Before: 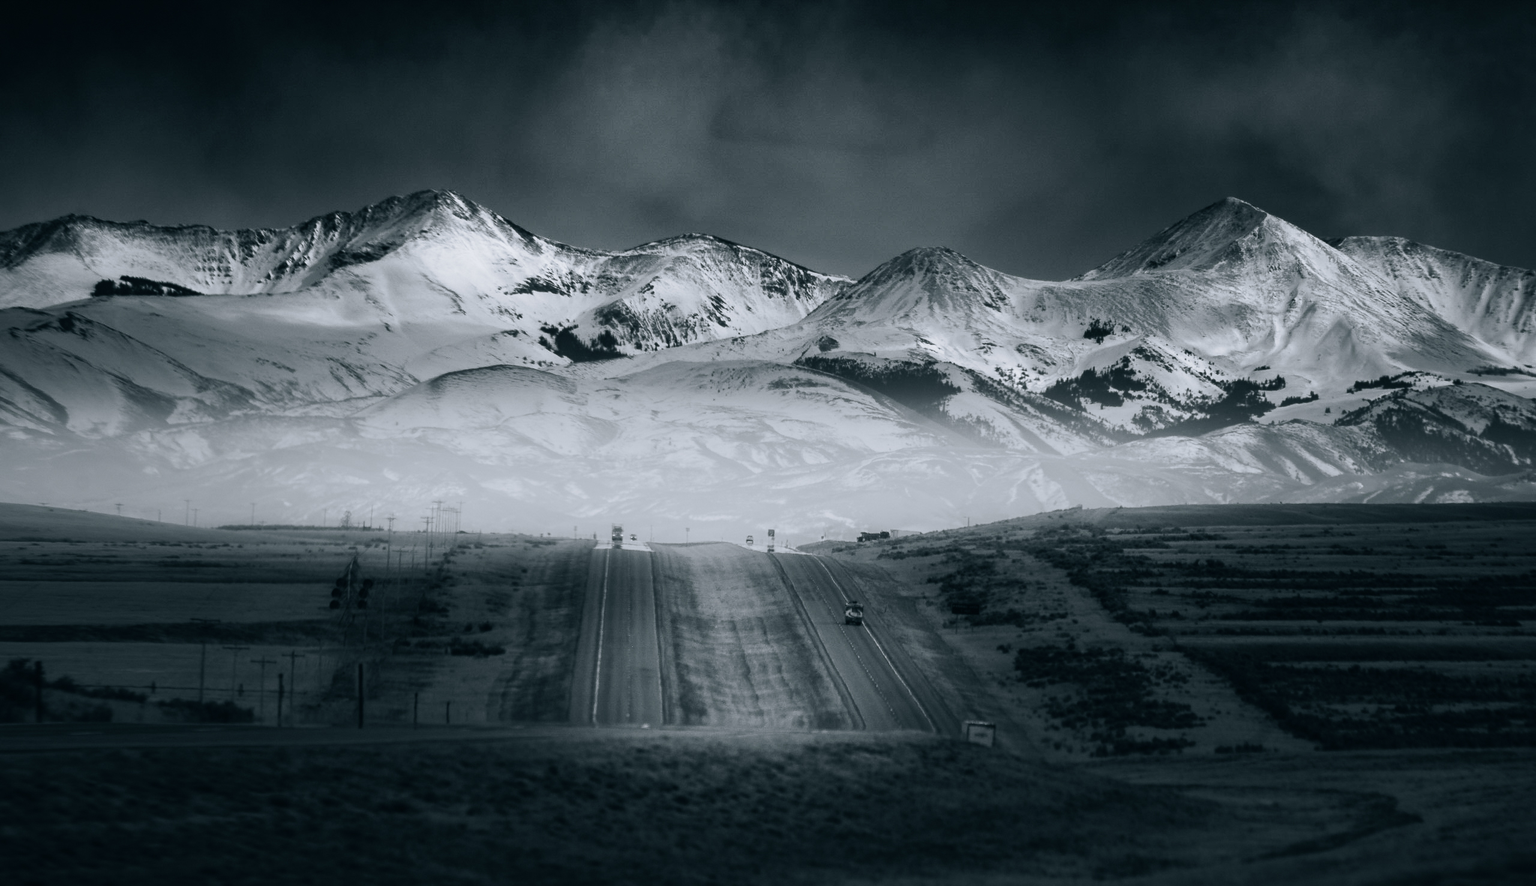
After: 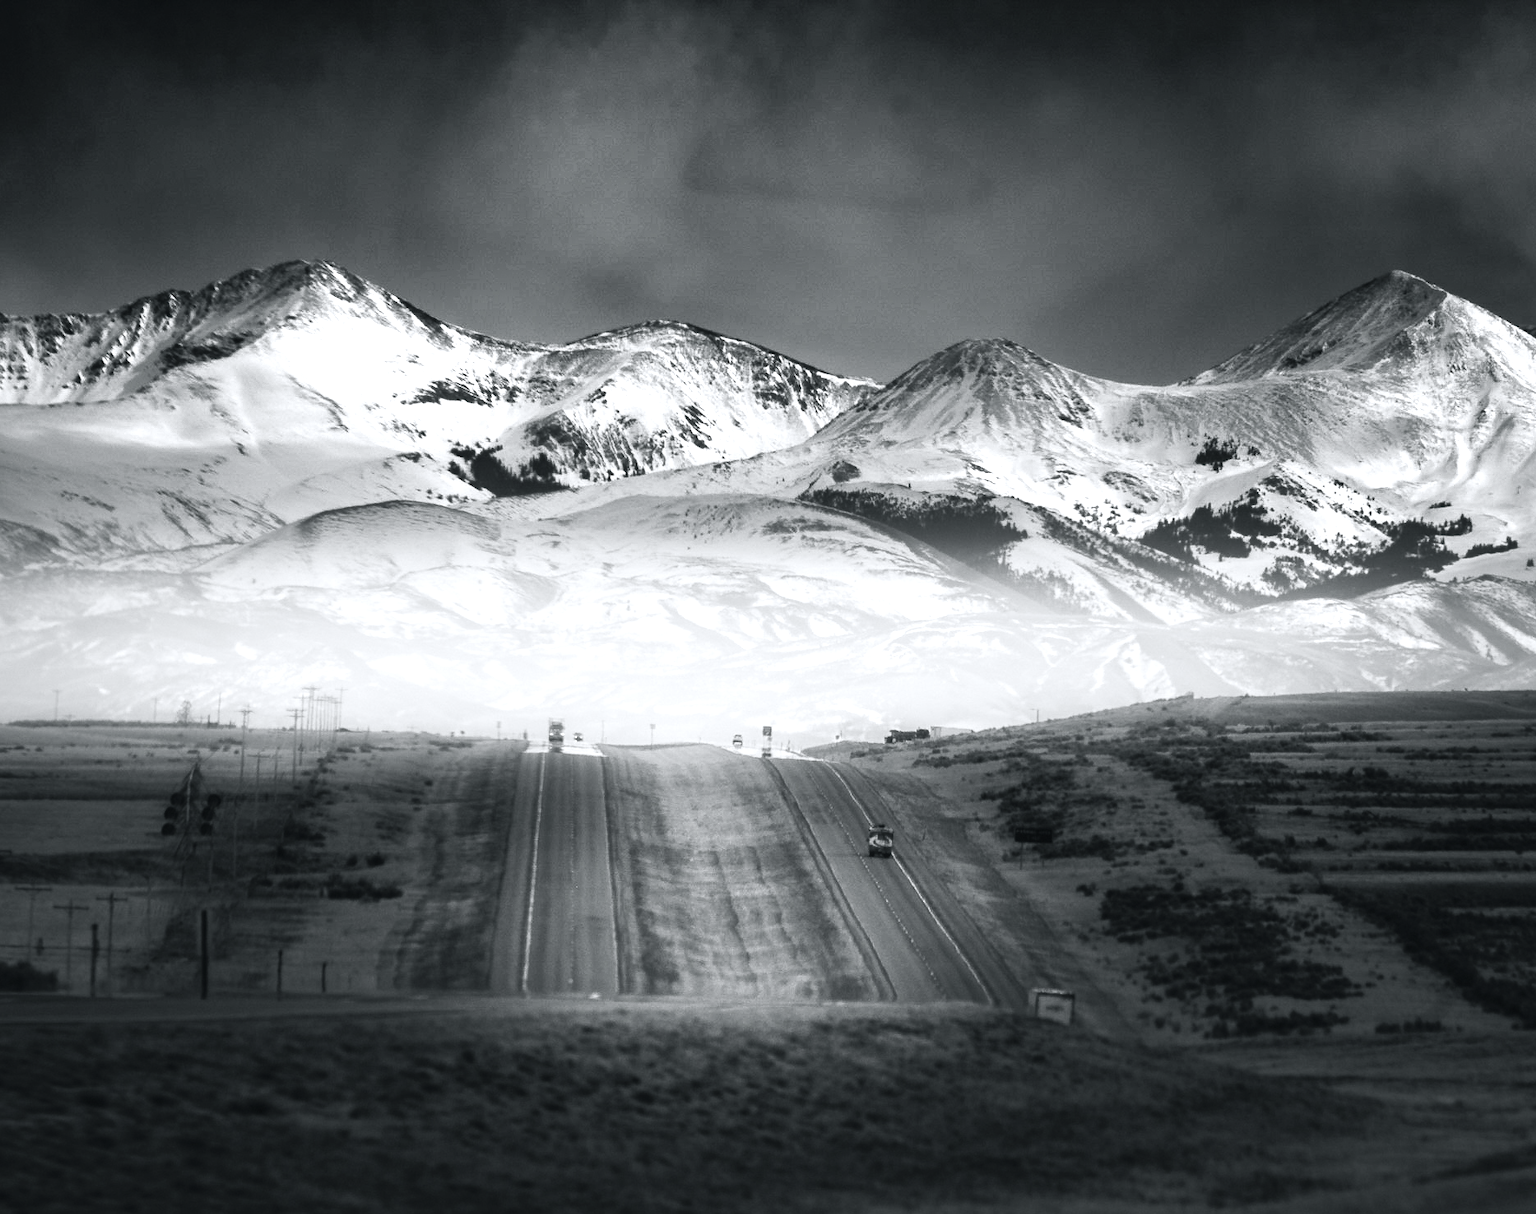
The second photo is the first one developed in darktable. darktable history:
crop: left 13.793%, top 0%, right 13.25%
color zones: curves: ch1 [(0, 0.153) (0.143, 0.15) (0.286, 0.151) (0.429, 0.152) (0.571, 0.152) (0.714, 0.151) (0.857, 0.151) (1, 0.153)]
exposure: black level correction 0, exposure 0.899 EV, compensate exposure bias true, compensate highlight preservation false
